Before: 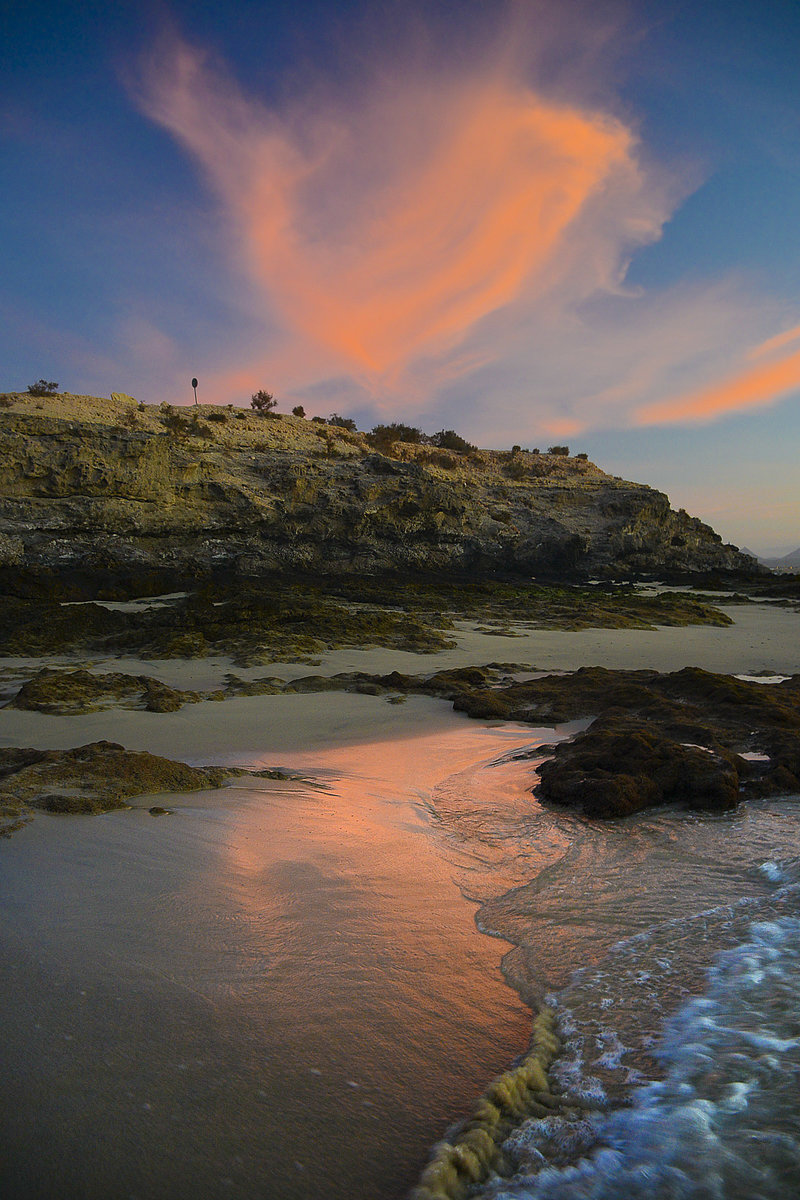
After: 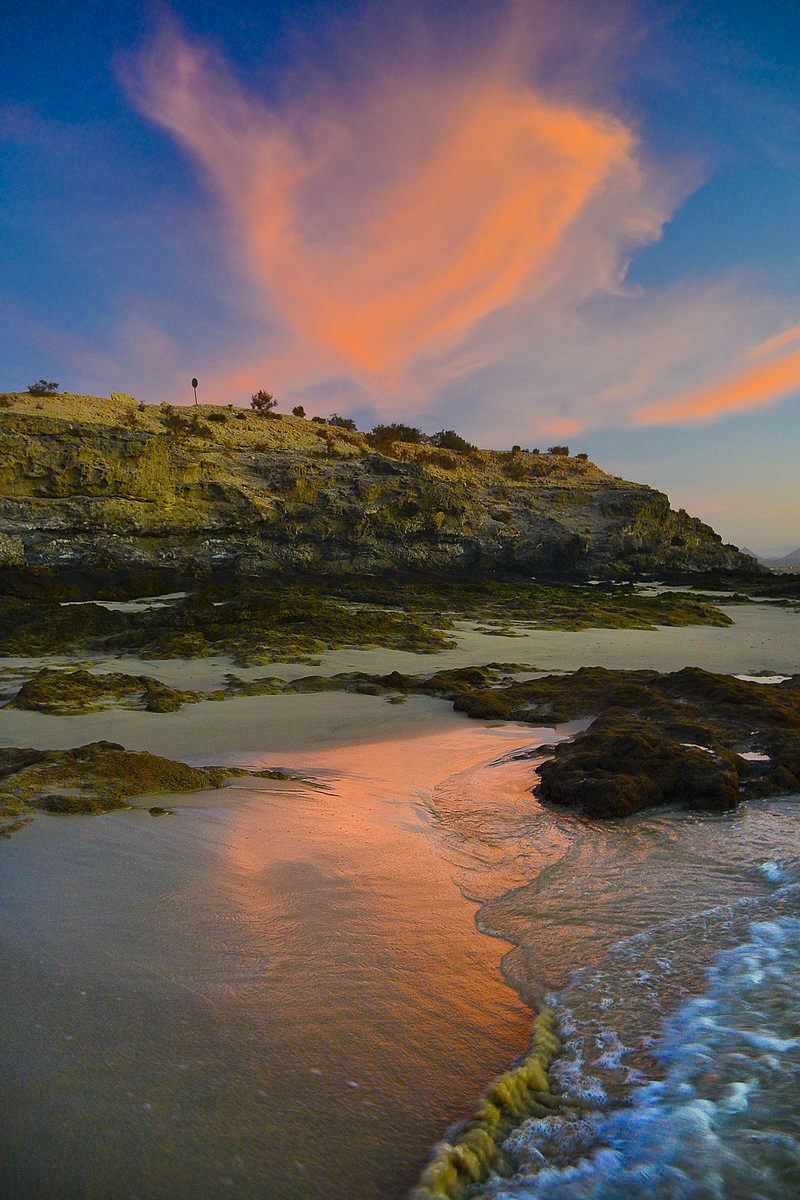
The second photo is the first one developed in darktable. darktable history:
color balance rgb: perceptual saturation grading › global saturation 20%, perceptual saturation grading › highlights -25%, perceptual saturation grading › shadows 50%
shadows and highlights: soften with gaussian
